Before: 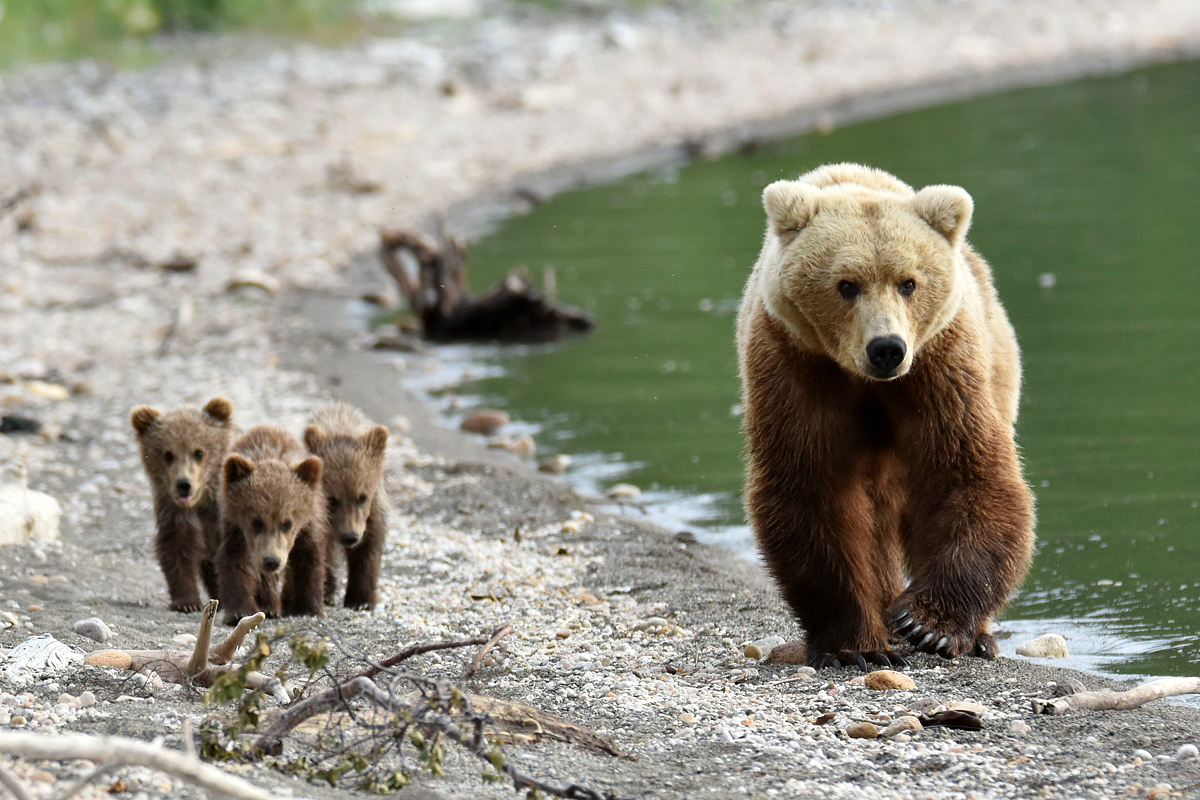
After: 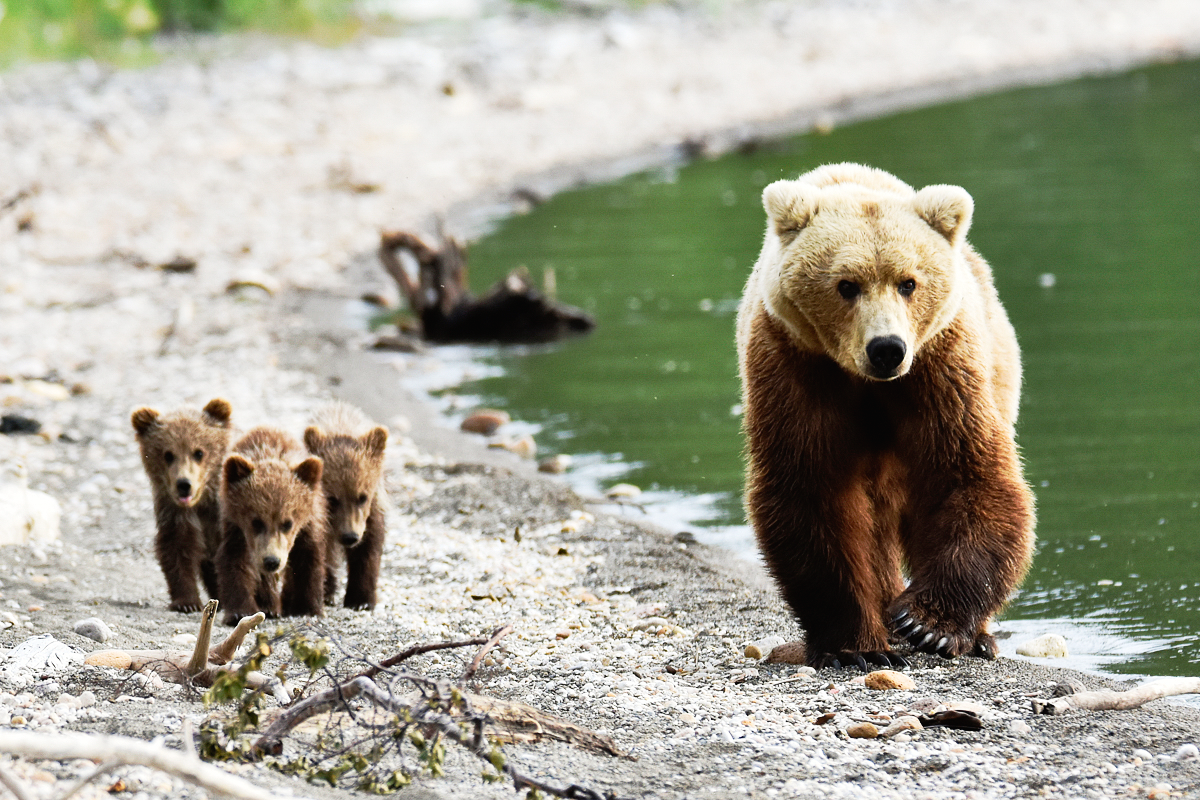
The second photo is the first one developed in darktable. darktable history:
tone curve: curves: ch0 [(0, 0.013) (0.074, 0.044) (0.251, 0.234) (0.472, 0.511) (0.63, 0.752) (0.746, 0.866) (0.899, 0.956) (1, 1)]; ch1 [(0, 0) (0.08, 0.08) (0.347, 0.394) (0.455, 0.441) (0.5, 0.5) (0.517, 0.53) (0.563, 0.611) (0.617, 0.682) (0.756, 0.788) (0.92, 0.92) (1, 1)]; ch2 [(0, 0) (0.096, 0.056) (0.304, 0.204) (0.5, 0.5) (0.539, 0.575) (0.597, 0.644) (0.92, 0.92) (1, 1)], preserve colors none
